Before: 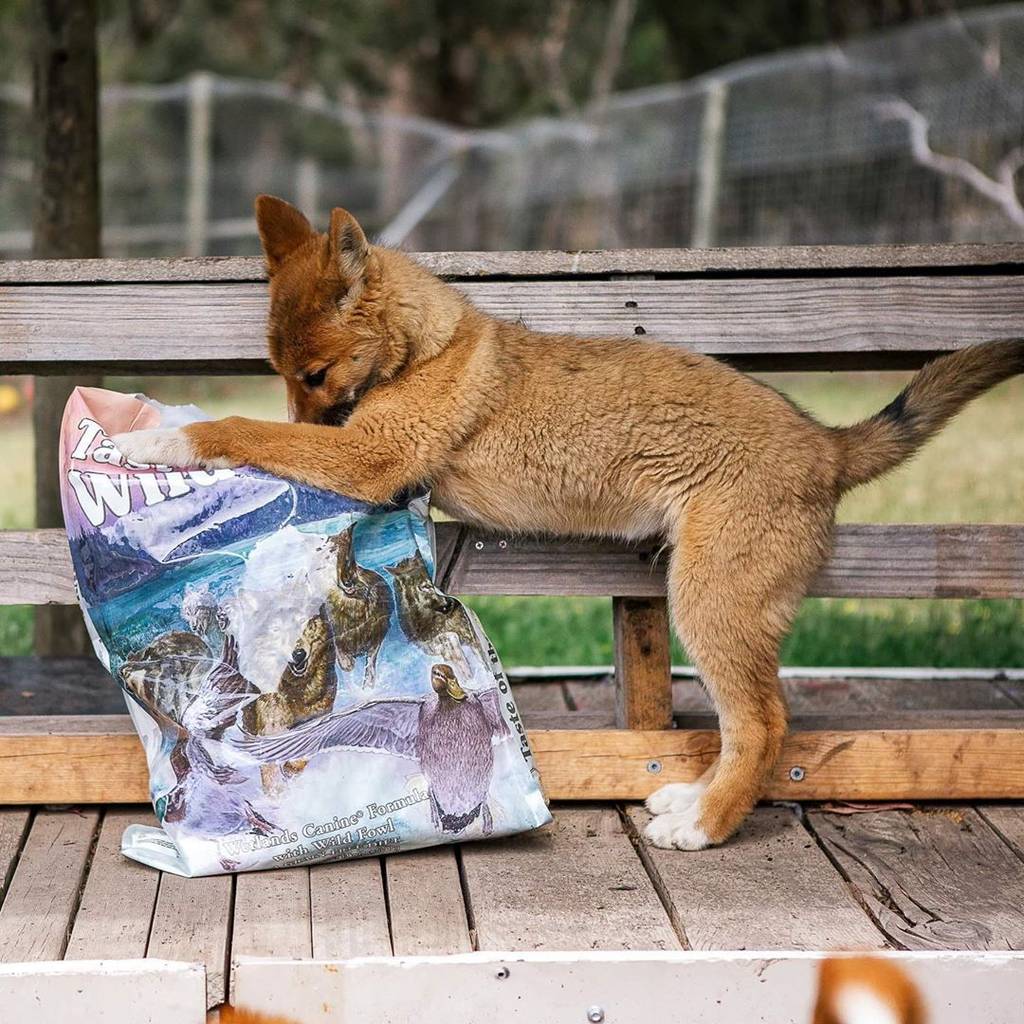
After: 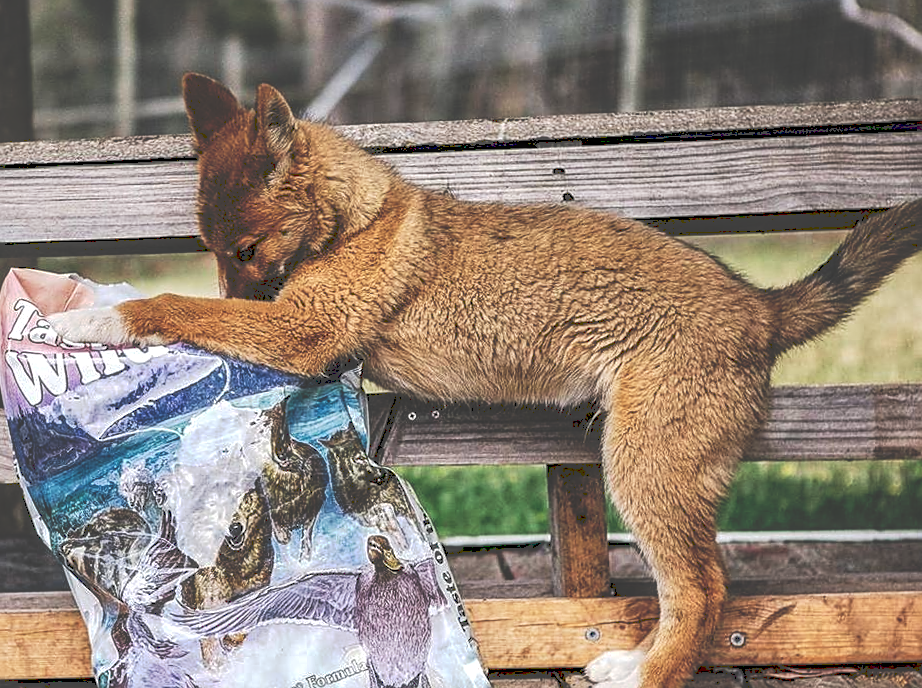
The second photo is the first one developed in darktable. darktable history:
tone curve: curves: ch0 [(0, 0) (0.003, 0.284) (0.011, 0.284) (0.025, 0.288) (0.044, 0.29) (0.069, 0.292) (0.1, 0.296) (0.136, 0.298) (0.177, 0.305) (0.224, 0.312) (0.277, 0.327) (0.335, 0.362) (0.399, 0.407) (0.468, 0.464) (0.543, 0.537) (0.623, 0.62) (0.709, 0.71) (0.801, 0.79) (0.898, 0.862) (1, 1)], preserve colors none
local contrast: detail 142%
rotate and perspective: rotation -1.32°, lens shift (horizontal) -0.031, crop left 0.015, crop right 0.985, crop top 0.047, crop bottom 0.982
sharpen: on, module defaults
crop: left 5.596%, top 10.314%, right 3.534%, bottom 19.395%
